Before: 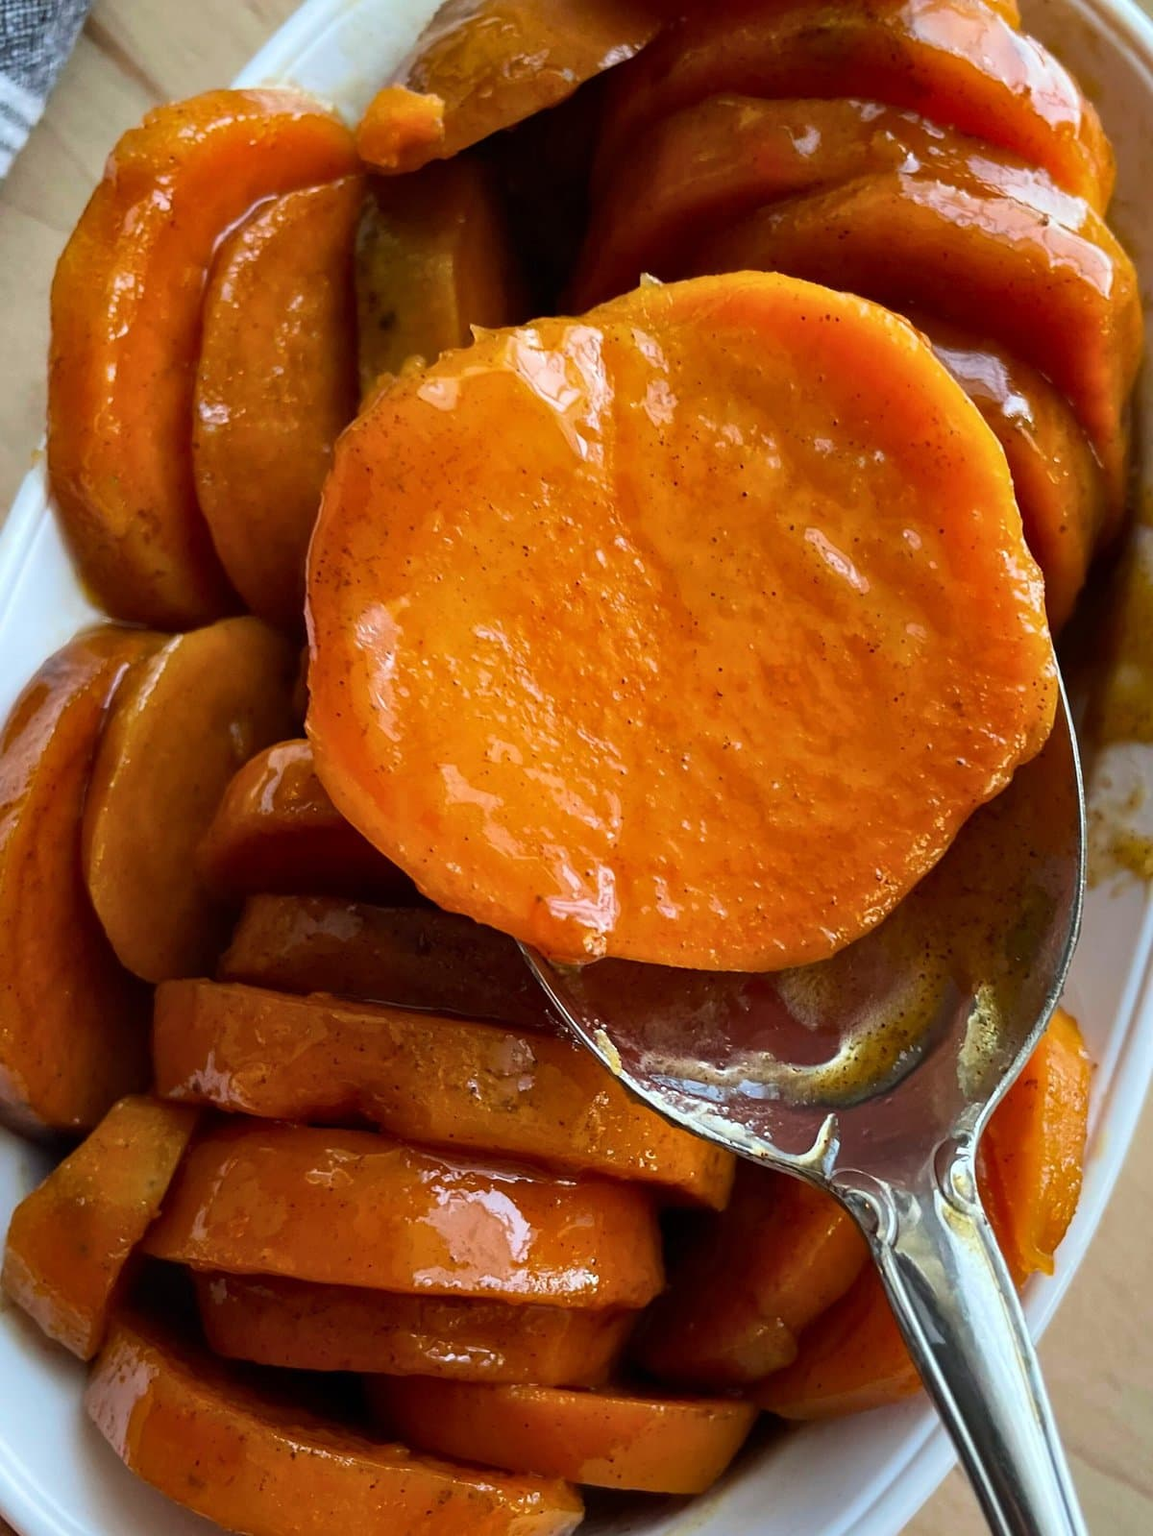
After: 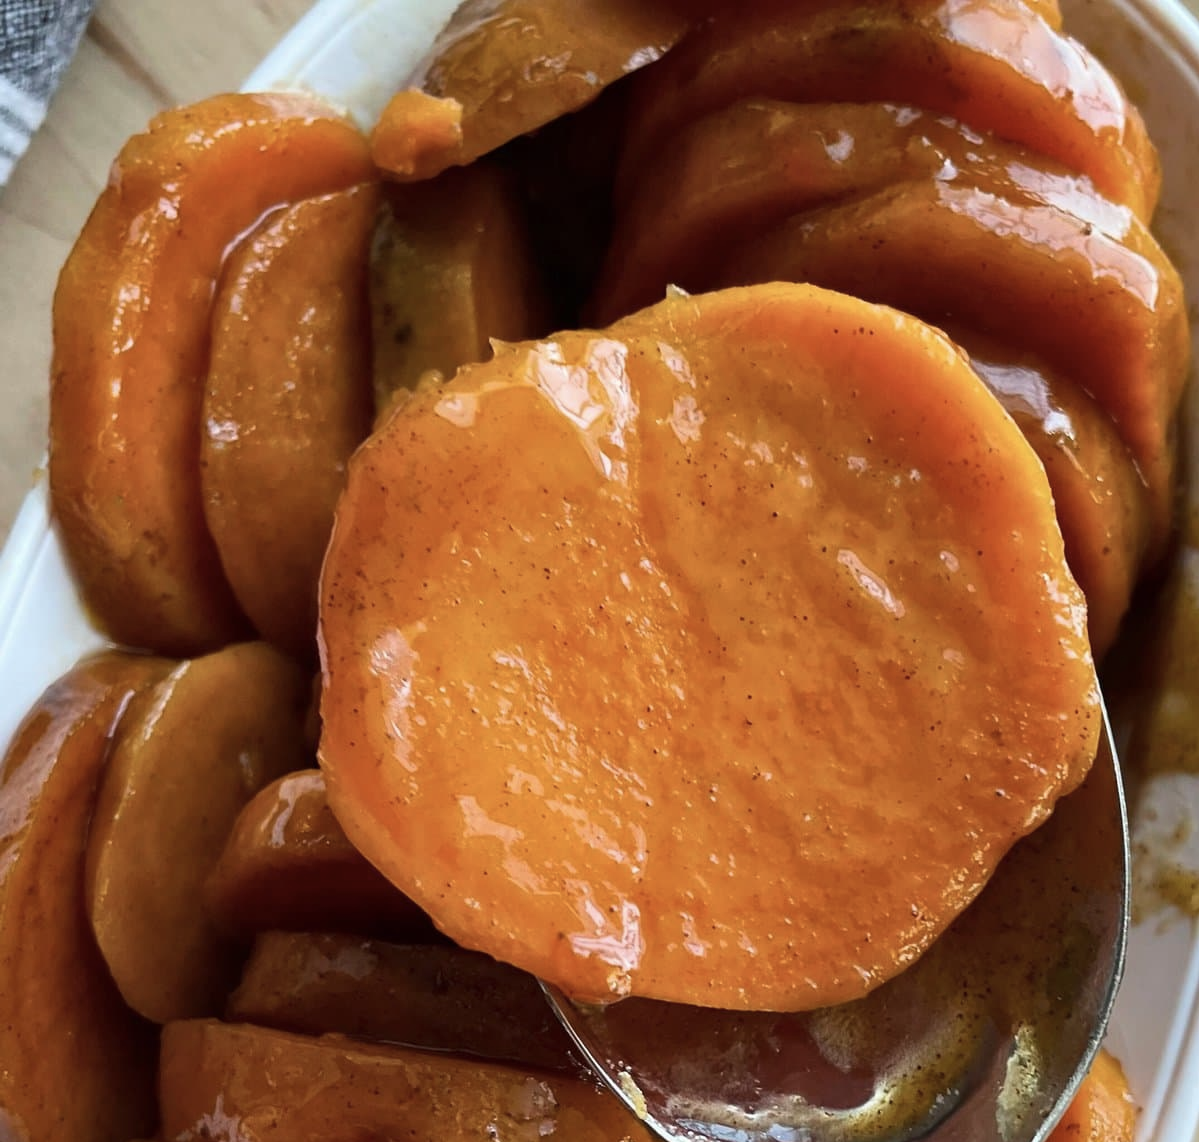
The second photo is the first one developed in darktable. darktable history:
crop: bottom 28.576%
contrast brightness saturation: contrast 0.06, brightness -0.01, saturation -0.23
